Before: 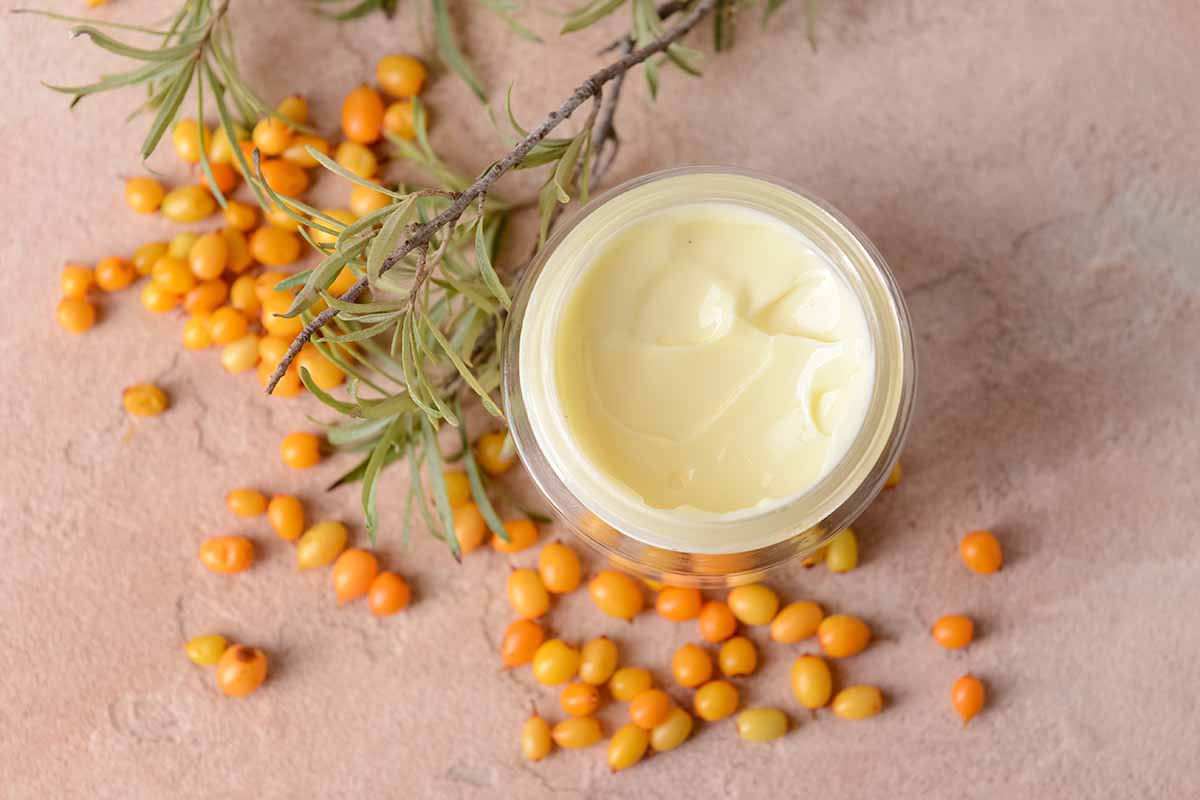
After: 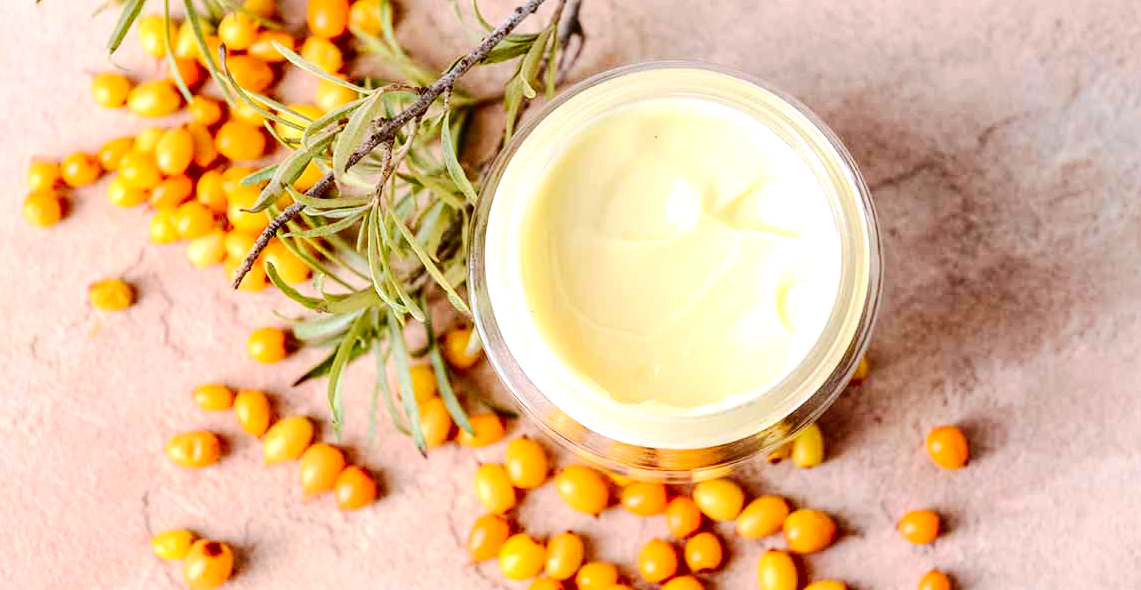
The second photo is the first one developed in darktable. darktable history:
color calibration: x 0.354, y 0.368, temperature 4723.88 K, saturation algorithm version 1 (2020)
tone curve: curves: ch0 [(0.003, 0) (0.066, 0.031) (0.163, 0.112) (0.264, 0.238) (0.395, 0.408) (0.517, 0.56) (0.684, 0.734) (0.791, 0.814) (1, 1)]; ch1 [(0, 0) (0.164, 0.115) (0.337, 0.332) (0.39, 0.398) (0.464, 0.461) (0.501, 0.5) (0.507, 0.5) (0.534, 0.532) (0.577, 0.59) (0.652, 0.681) (0.733, 0.749) (0.811, 0.796) (1, 1)]; ch2 [(0, 0) (0.337, 0.382) (0.464, 0.476) (0.501, 0.5) (0.527, 0.54) (0.551, 0.565) (0.6, 0.59) (0.687, 0.675) (1, 1)], preserve colors none
crop and rotate: left 2.875%, top 13.36%, right 2.017%, bottom 12.838%
contrast brightness saturation: contrast 0.214, brightness -0.104, saturation 0.213
exposure: black level correction 0, exposure 0.499 EV, compensate highlight preservation false
local contrast: on, module defaults
